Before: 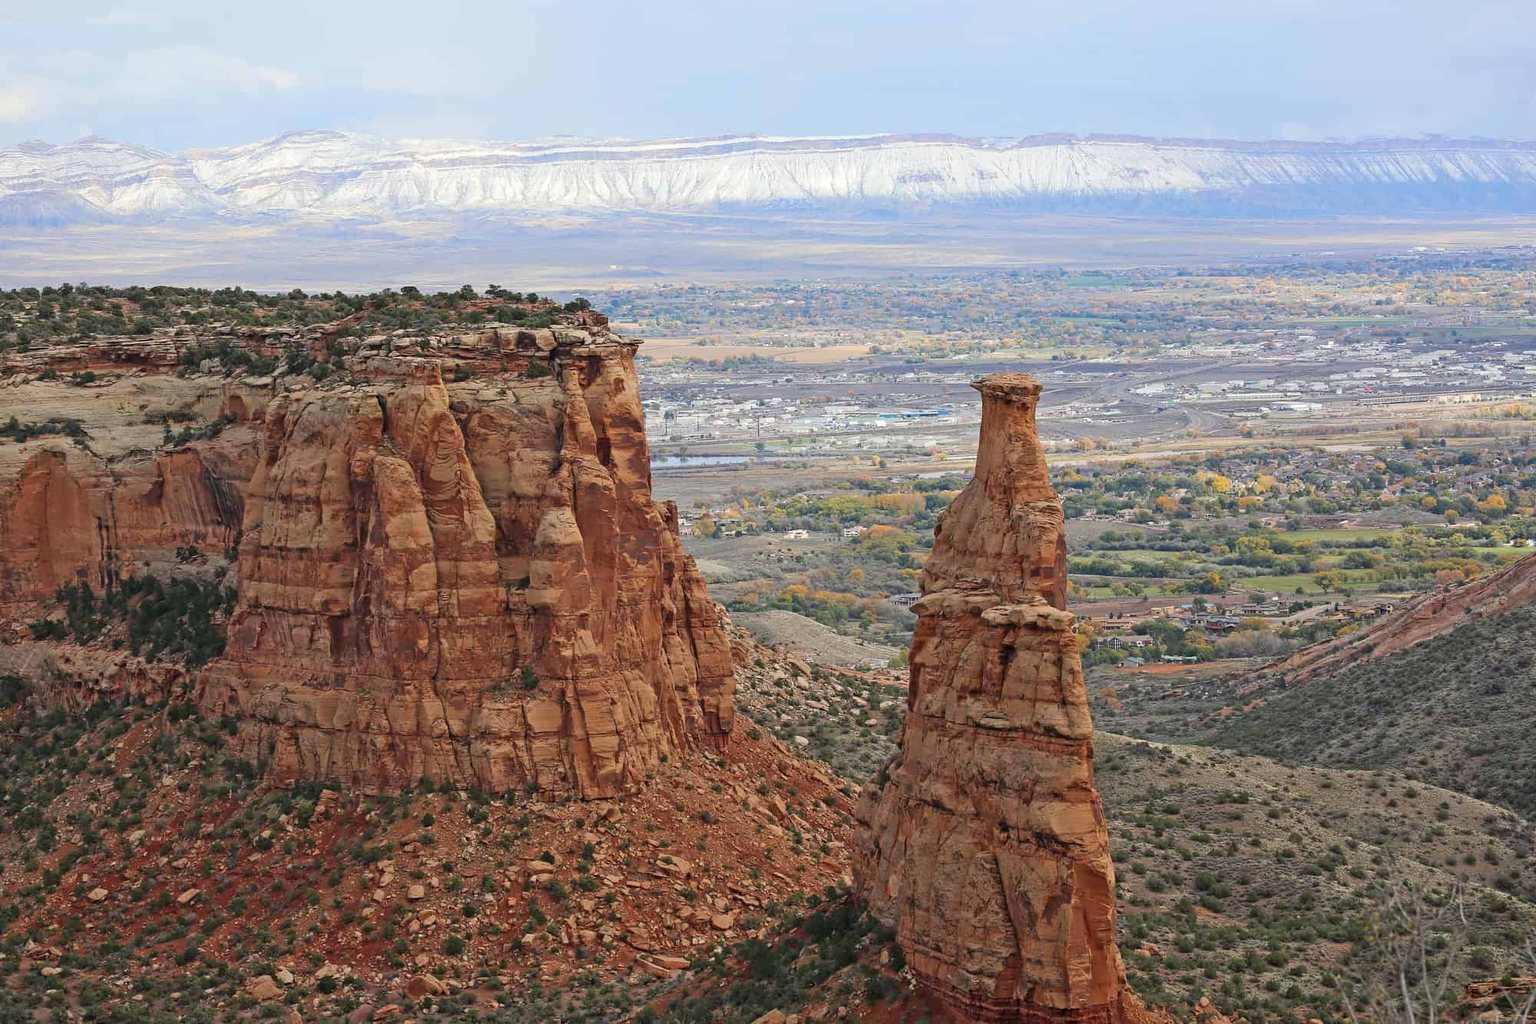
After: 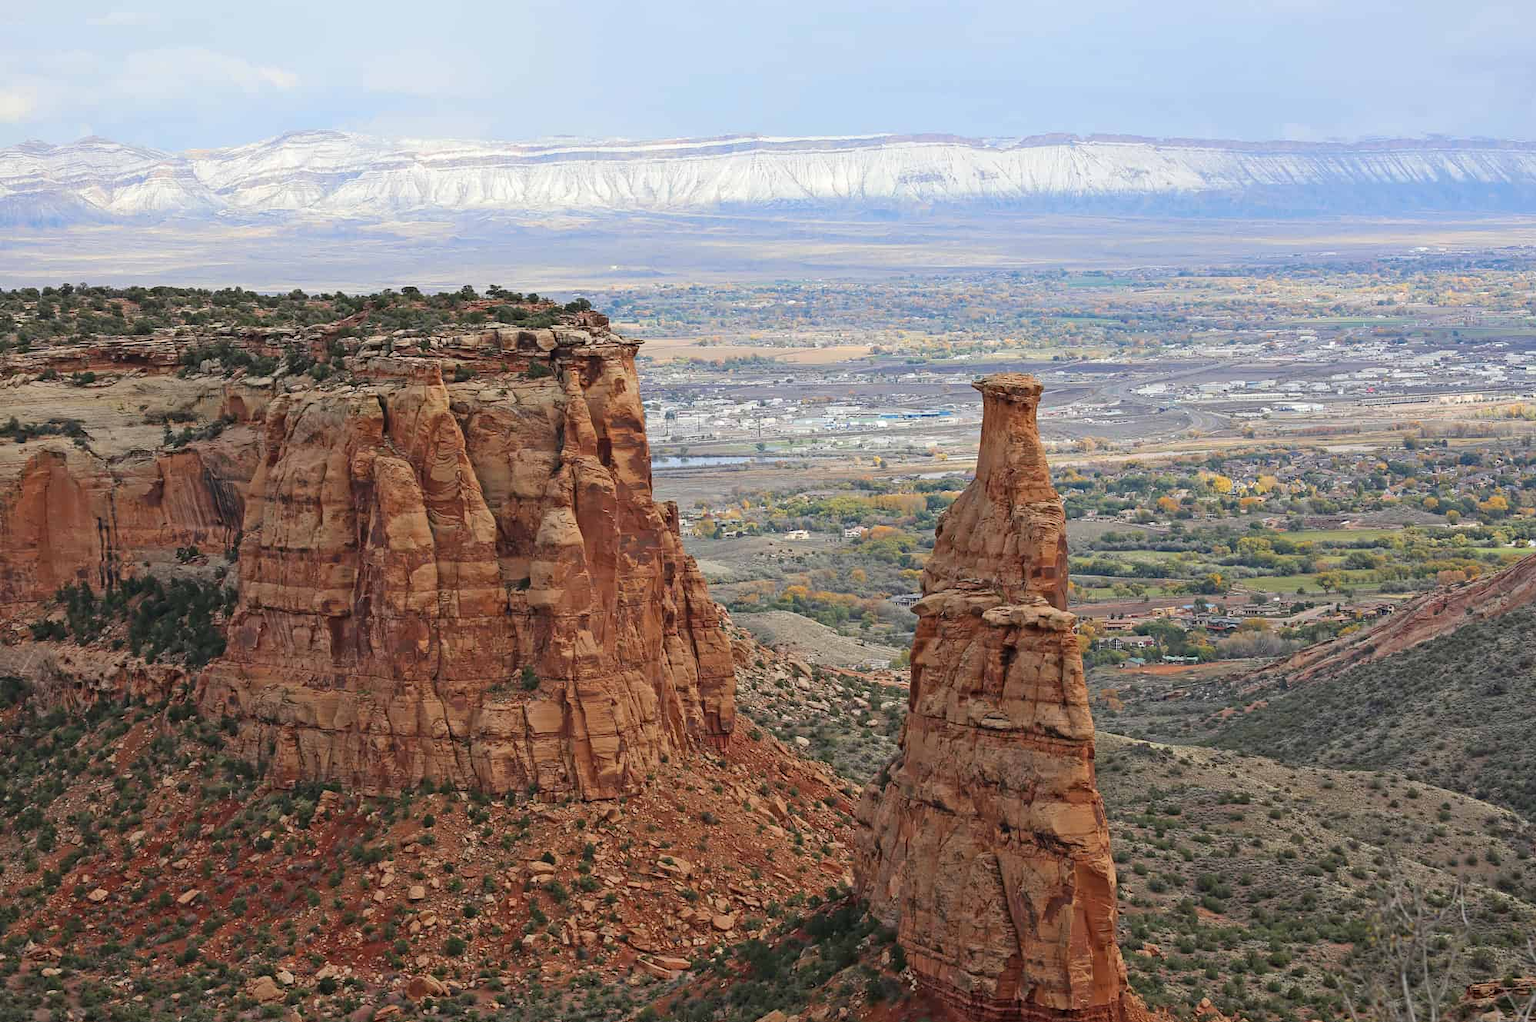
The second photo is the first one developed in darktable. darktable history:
crop: top 0.05%, bottom 0.098%
tone equalizer: on, module defaults
